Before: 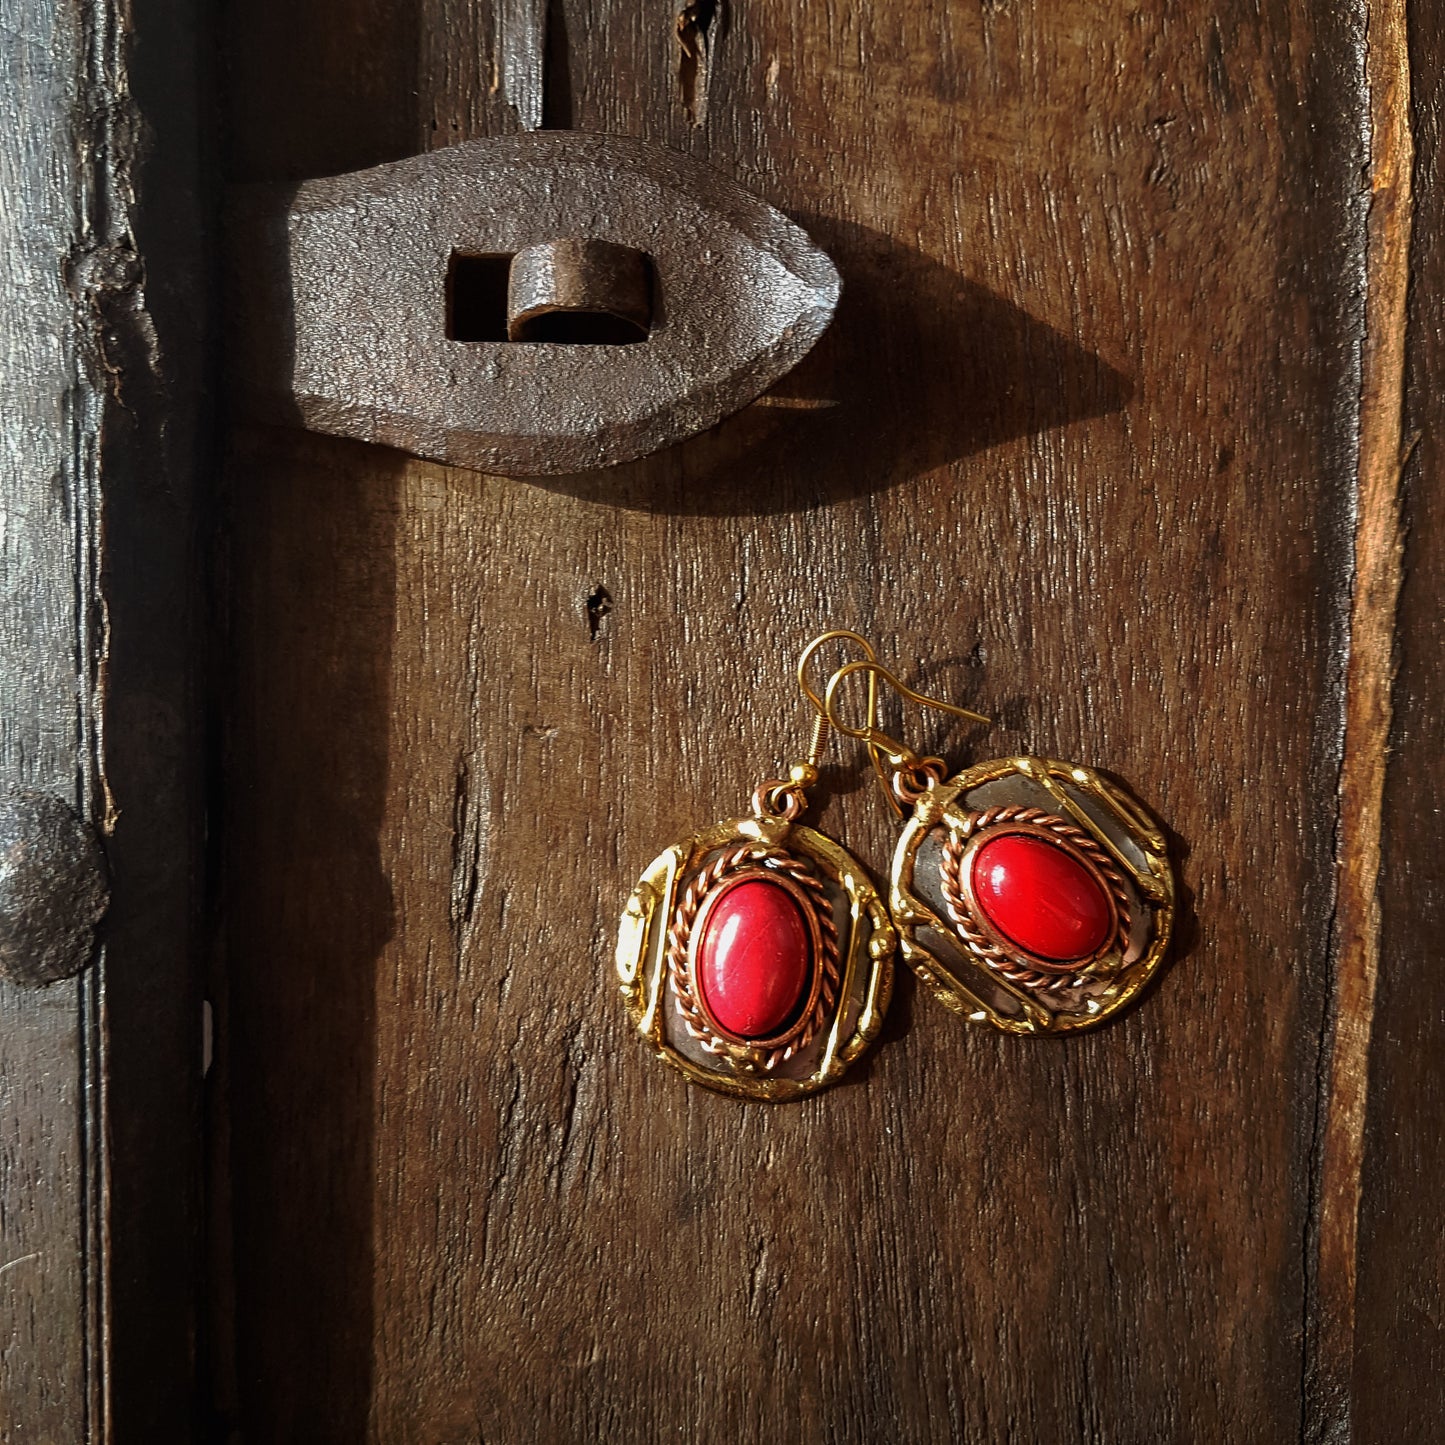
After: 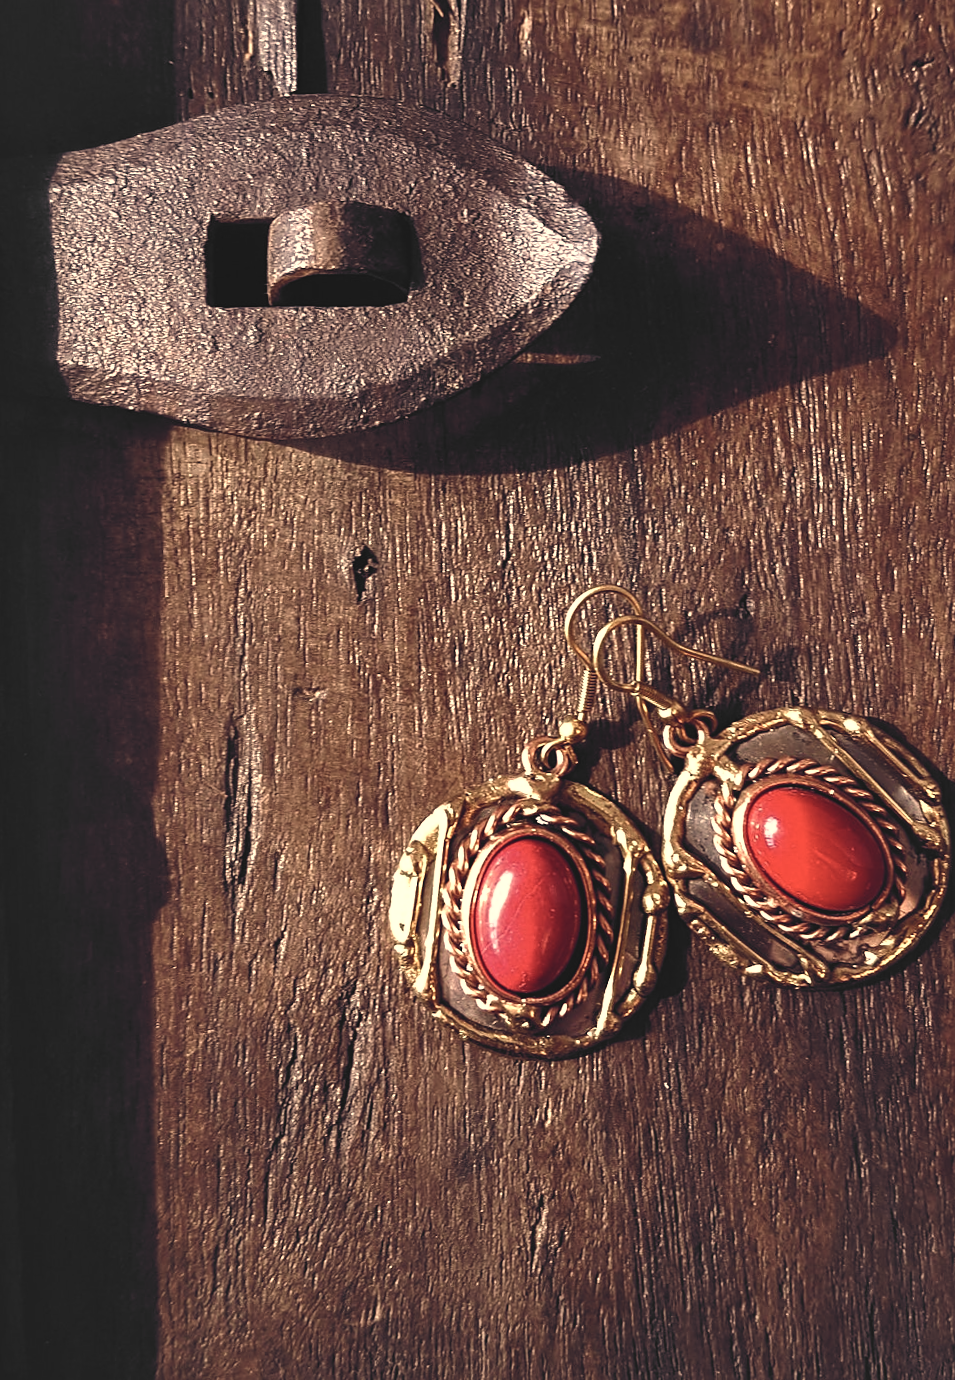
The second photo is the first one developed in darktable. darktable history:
color zones: curves: ch0 [(0, 0.447) (0.184, 0.543) (0.323, 0.476) (0.429, 0.445) (0.571, 0.443) (0.714, 0.451) (0.857, 0.452) (1, 0.447)]; ch1 [(0, 0.464) (0.176, 0.46) (0.287, 0.177) (0.429, 0.002) (0.571, 0) (0.714, 0) (0.857, 0) (1, 0.464)], mix 20%
shadows and highlights: radius 108.52, shadows 40.68, highlights -72.88, low approximation 0.01, soften with gaussian
sharpen: amount 0.2
color correction: highlights a* 19.59, highlights b* 27.49, shadows a* 3.46, shadows b* -17.28, saturation 0.73
exposure: black level correction -0.015, compensate highlight preservation false
rotate and perspective: rotation -1.32°, lens shift (horizontal) -0.031, crop left 0.015, crop right 0.985, crop top 0.047, crop bottom 0.982
color balance rgb: shadows lift › luminance -20%, power › hue 72.24°, highlights gain › luminance 15%, global offset › hue 171.6°, perceptual saturation grading › highlights -30%, perceptual saturation grading › shadows 20%, global vibrance 30%, contrast 10%
crop and rotate: left 15.055%, right 18.278%
